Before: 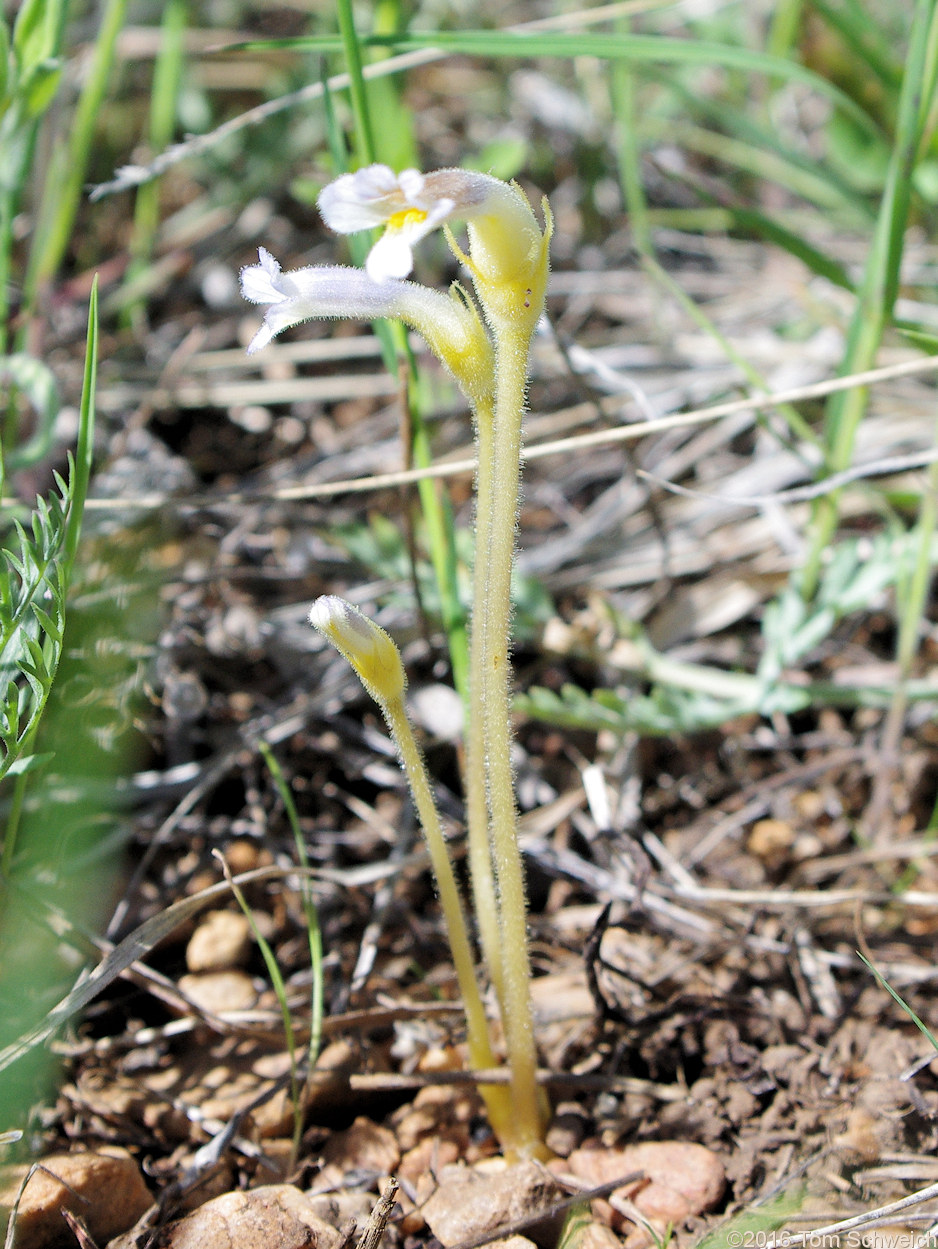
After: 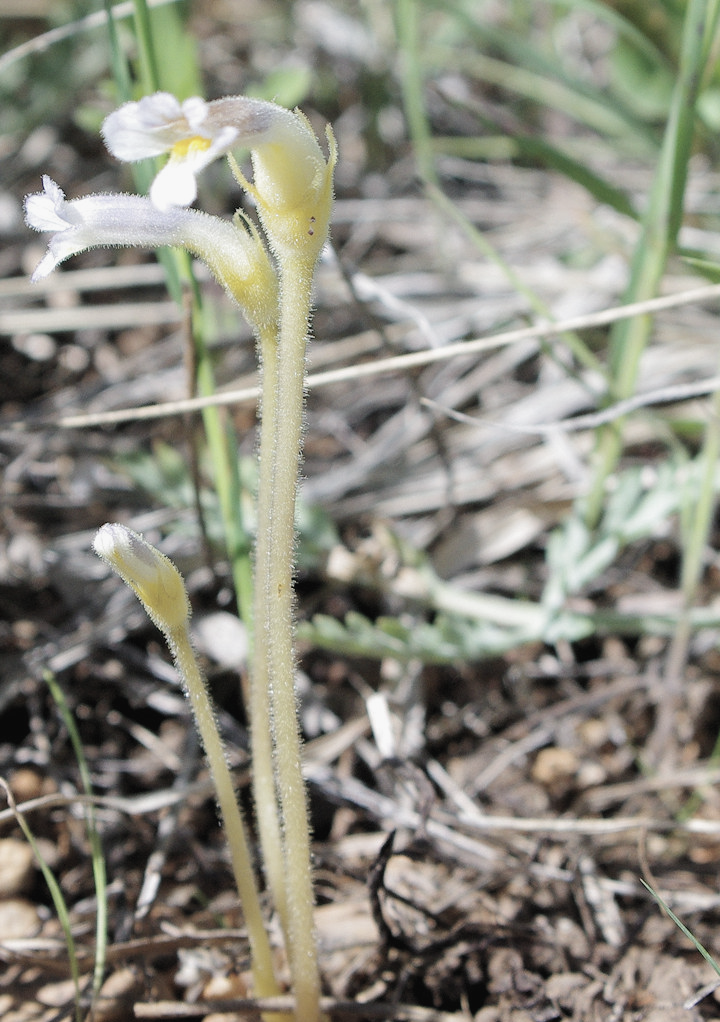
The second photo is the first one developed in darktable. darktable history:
crop: left 23.095%, top 5.827%, bottom 11.854%
contrast brightness saturation: contrast -0.05, saturation -0.41
vibrance: on, module defaults
